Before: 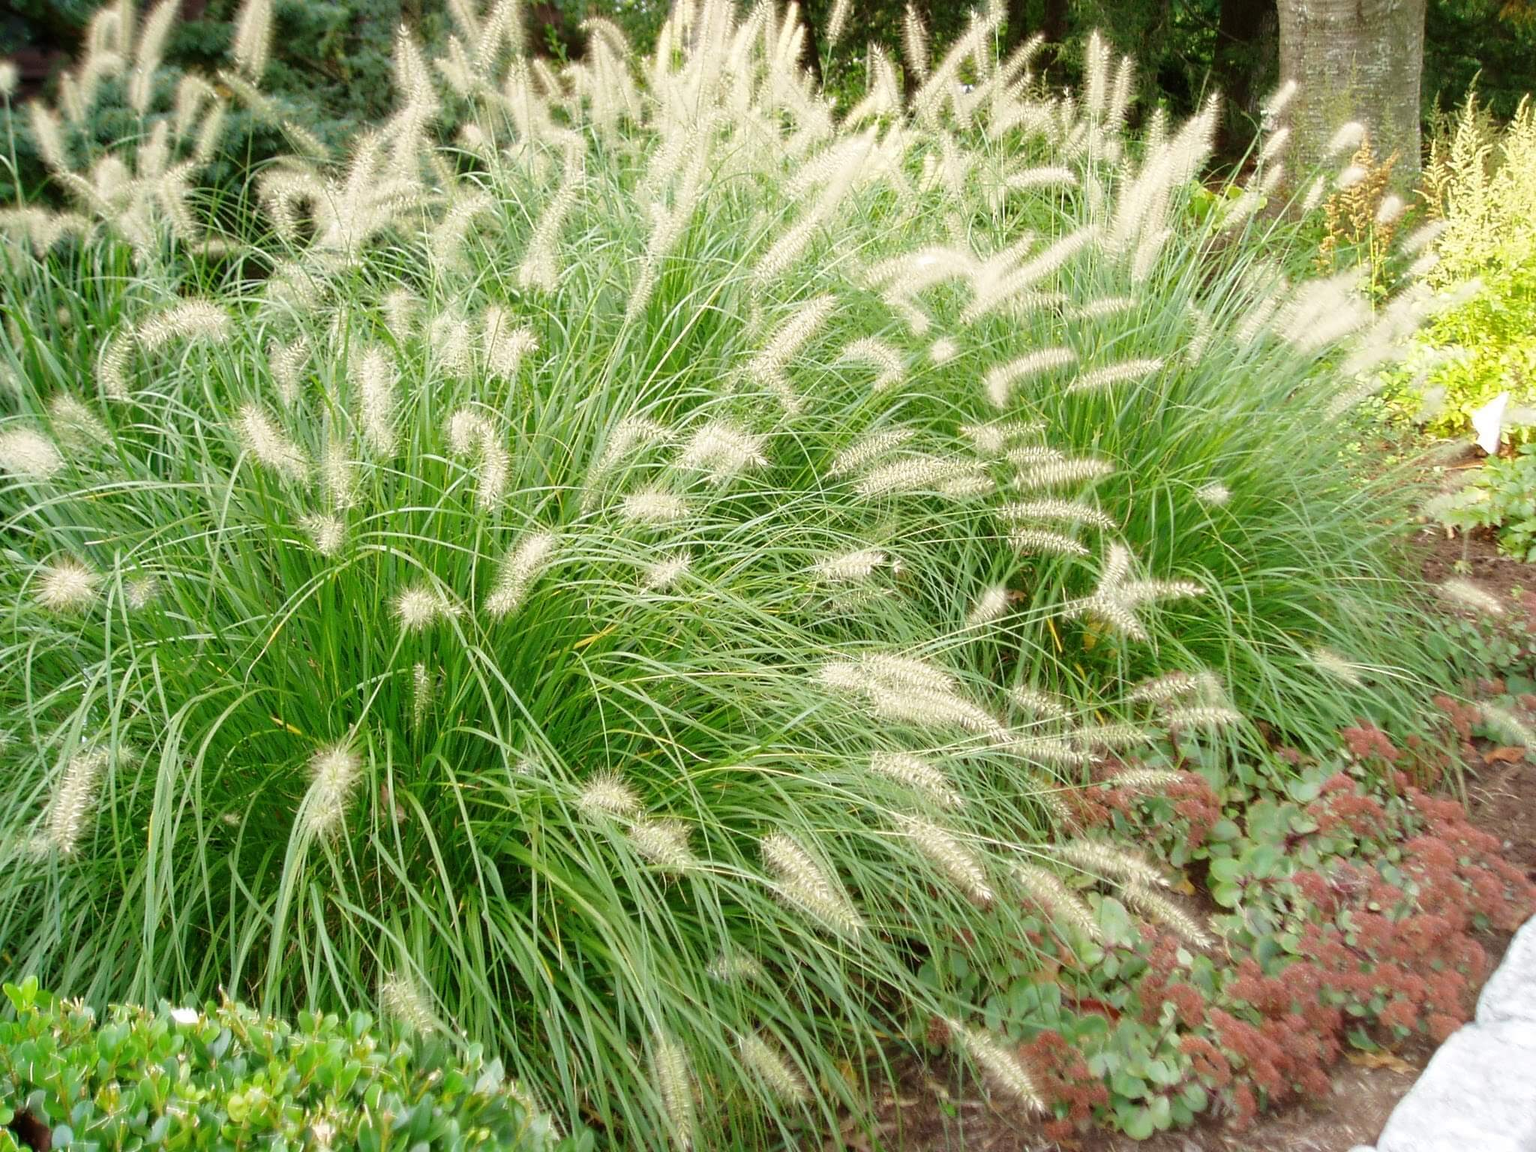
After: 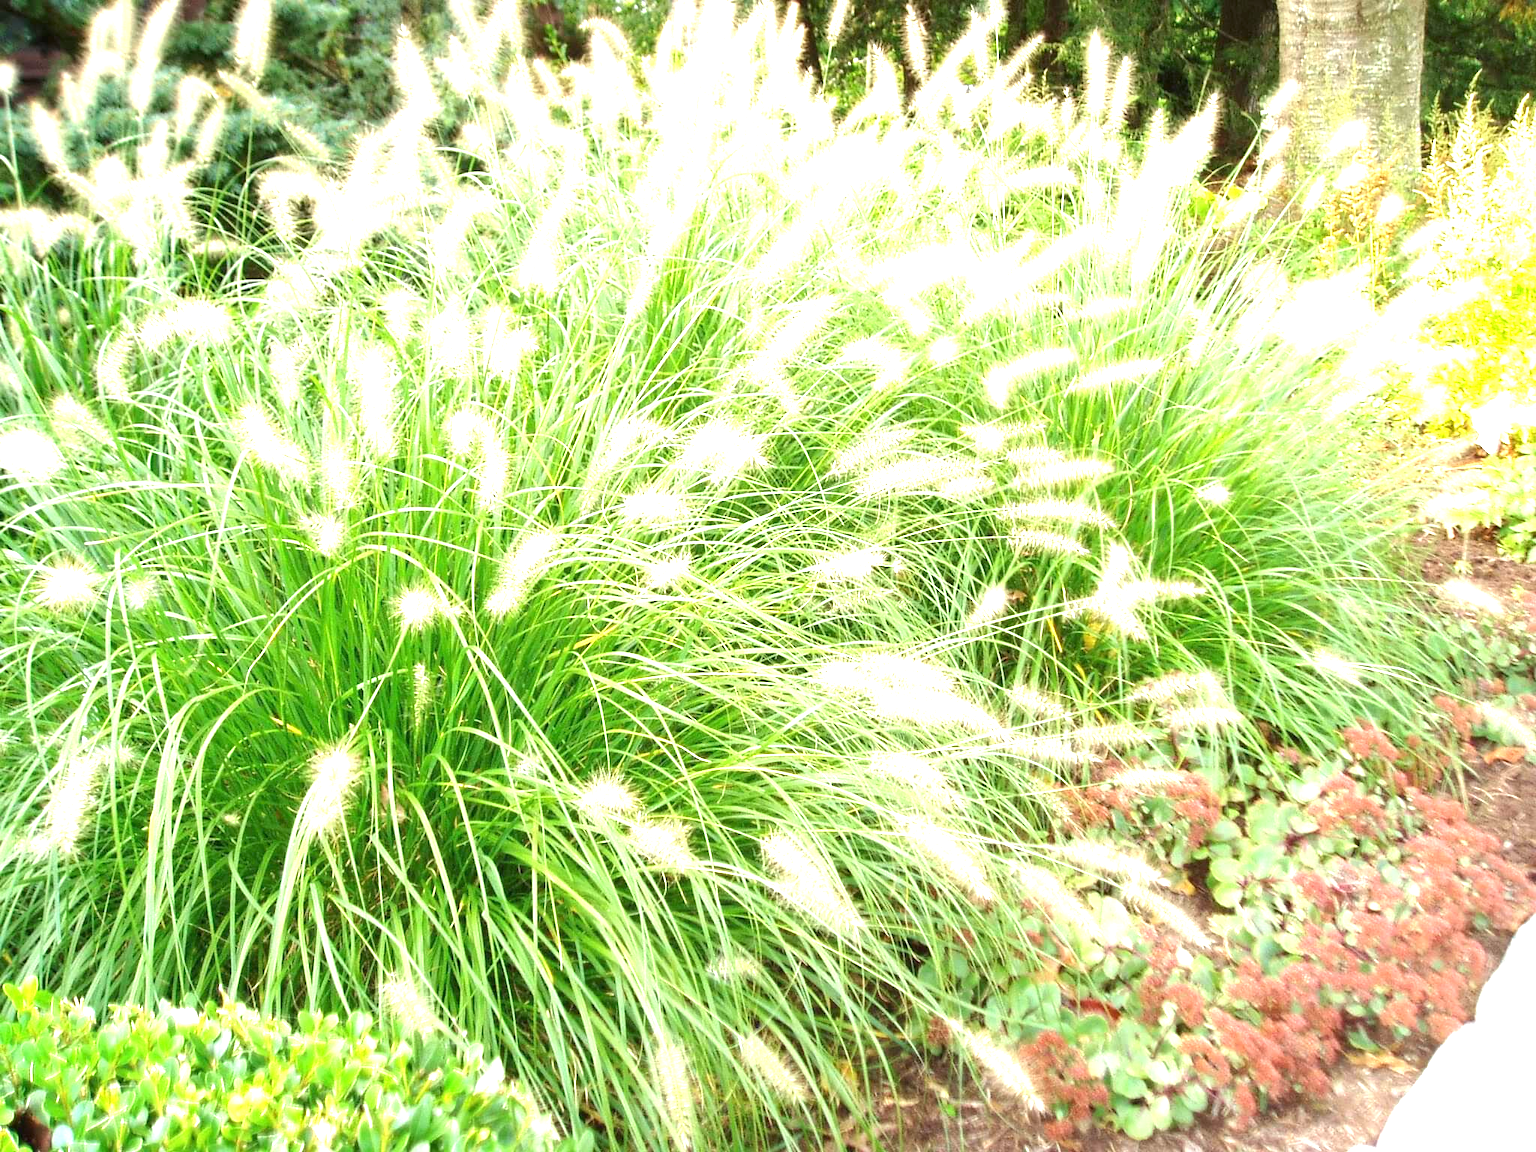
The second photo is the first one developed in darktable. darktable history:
exposure: black level correction 0, exposure 1.451 EV, compensate highlight preservation false
